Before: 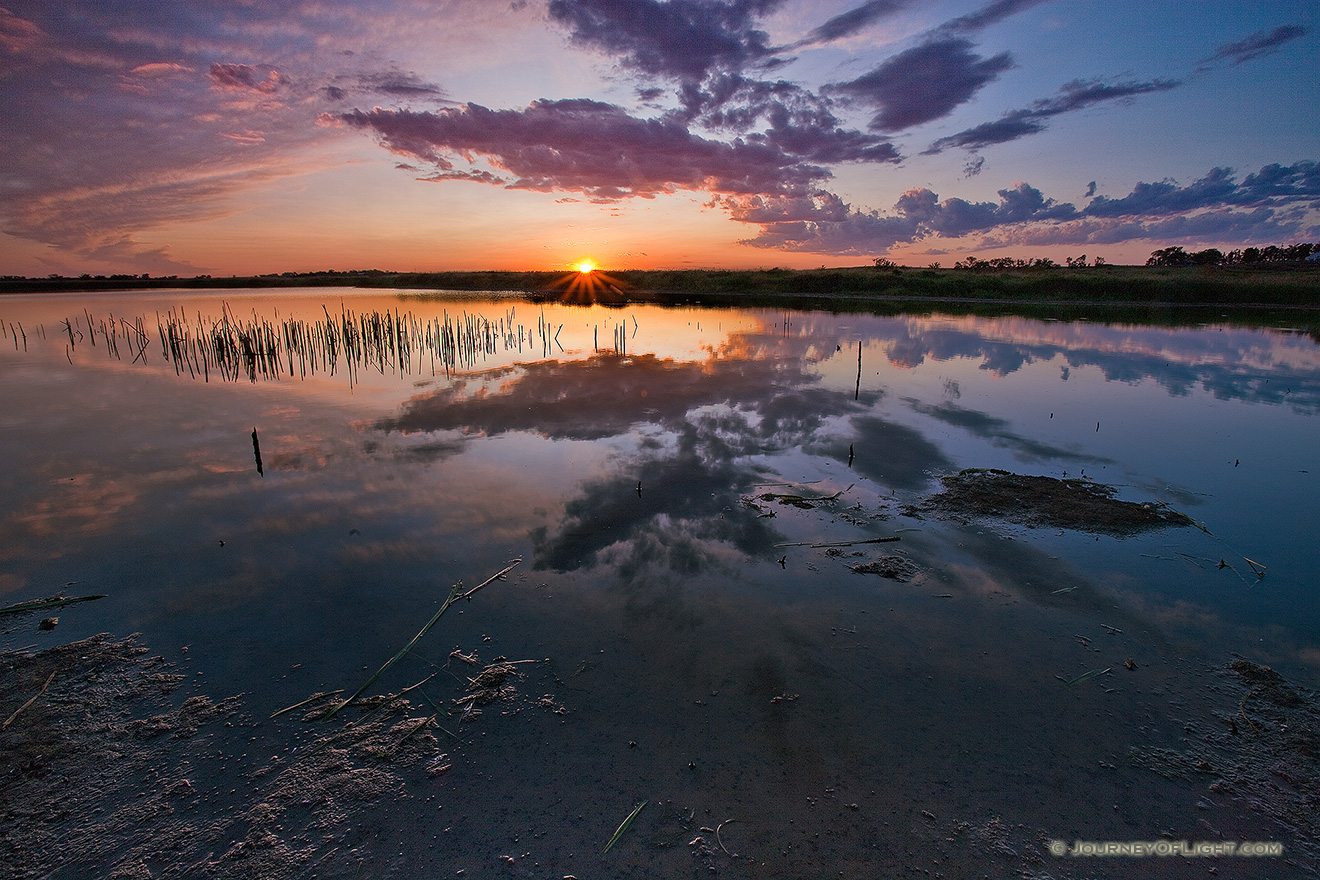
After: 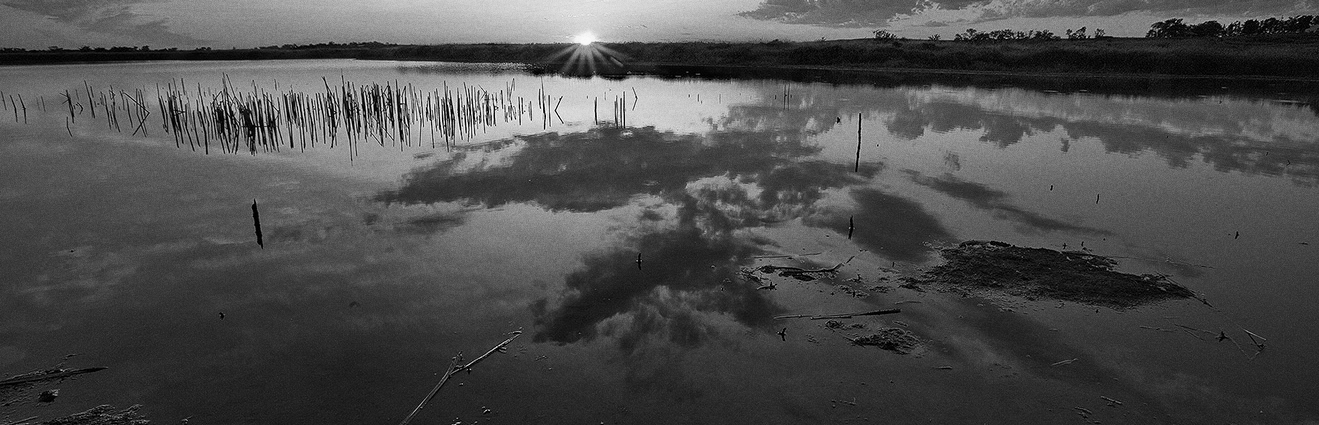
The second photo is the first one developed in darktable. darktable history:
white balance: red 0.986, blue 1.01
grain: coarseness 0.47 ISO
crop and rotate: top 26.056%, bottom 25.543%
shadows and highlights: shadows -21.3, highlights 100, soften with gaussian
monochrome: a -3.63, b -0.465
